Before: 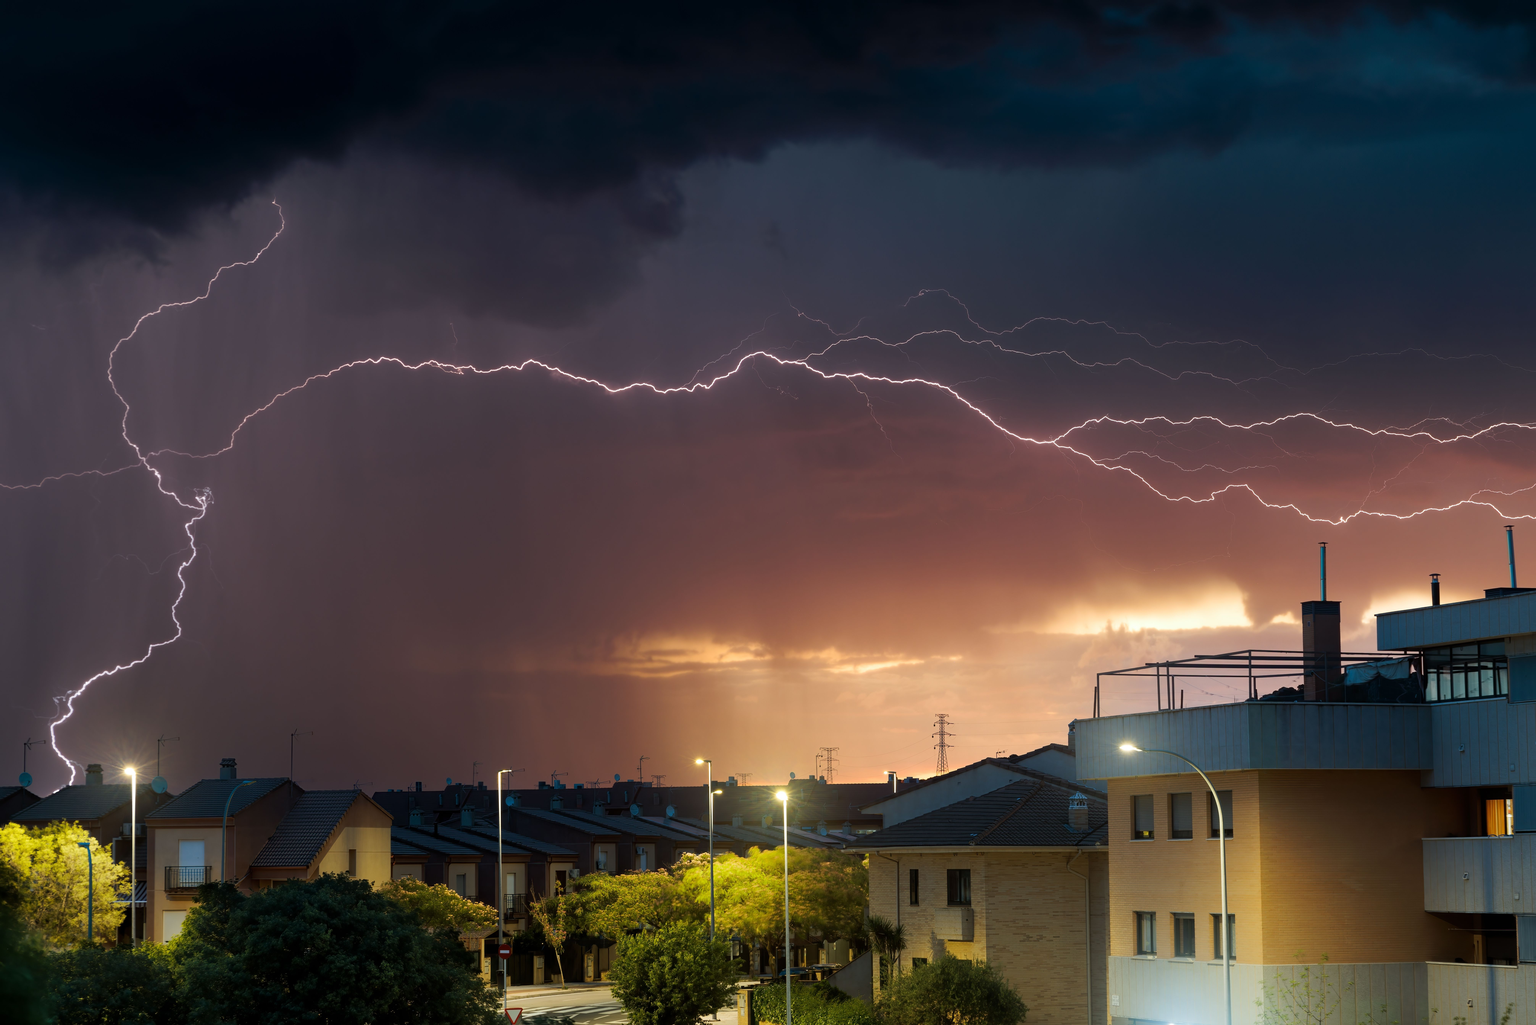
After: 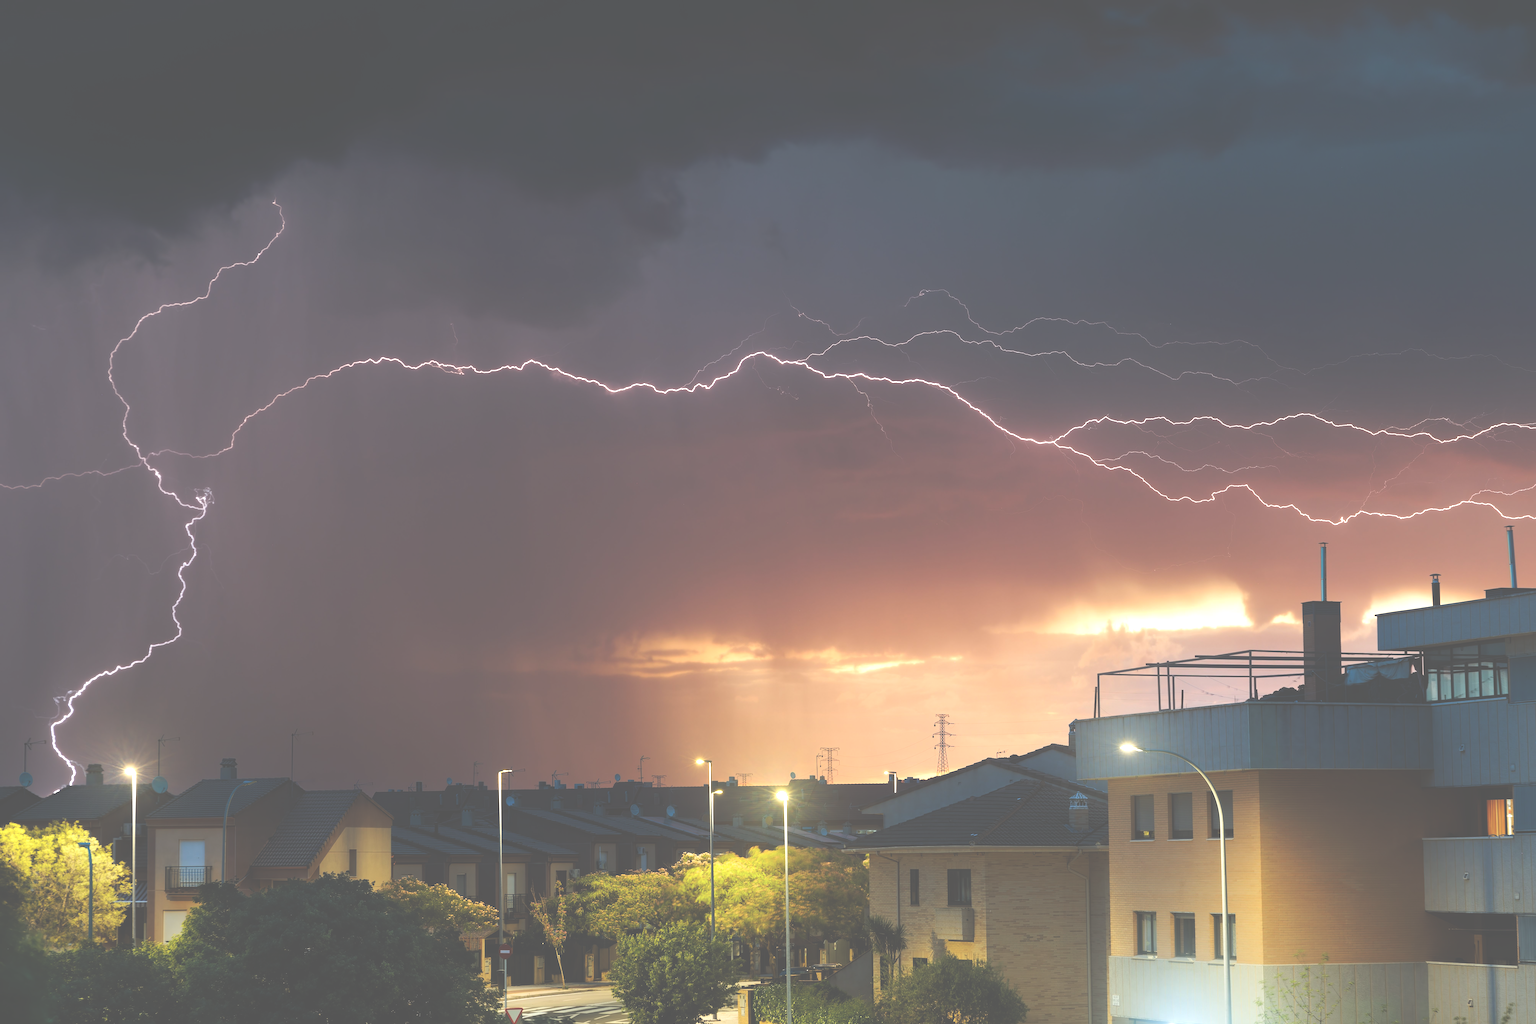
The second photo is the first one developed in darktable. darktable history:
exposure: black level correction -0.071, exposure 0.5 EV, compensate highlight preservation false
rotate and perspective: crop left 0, crop top 0
